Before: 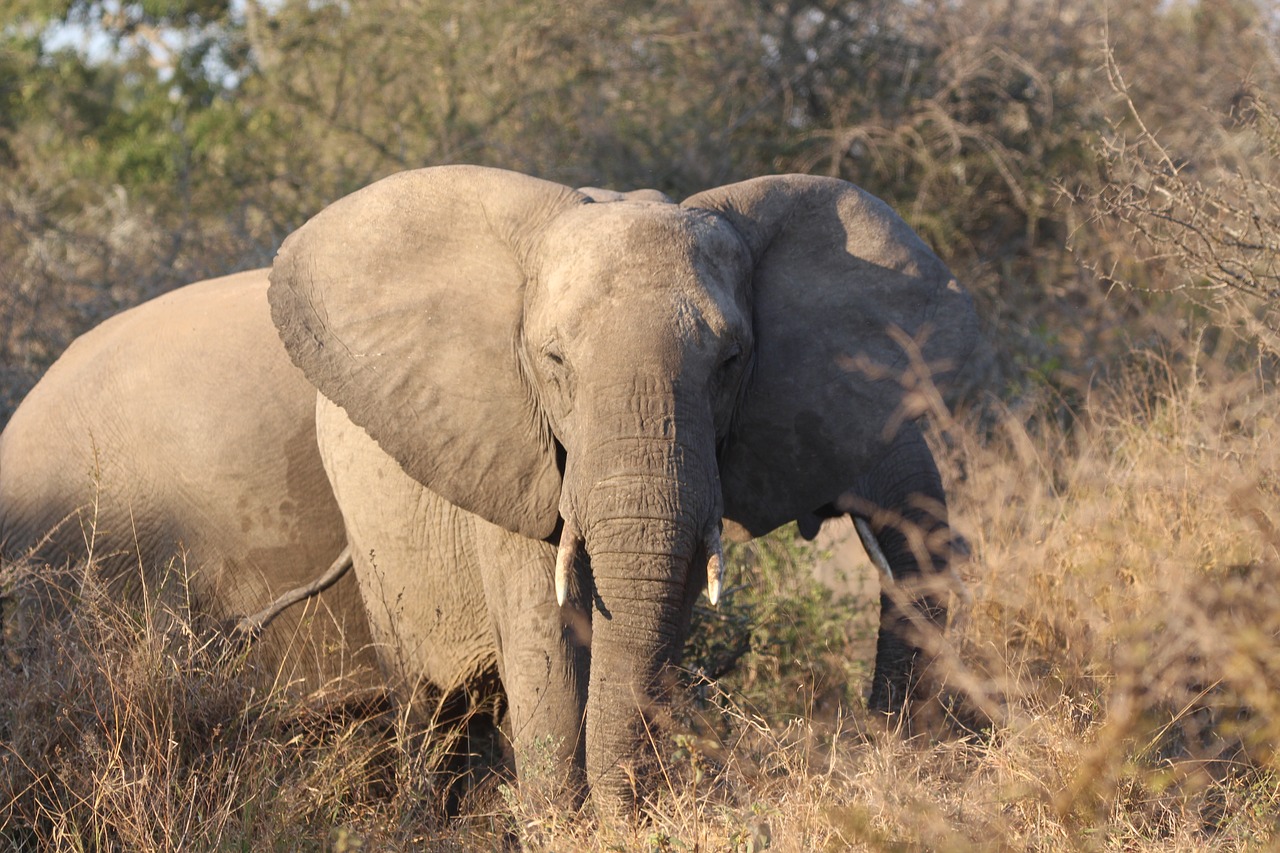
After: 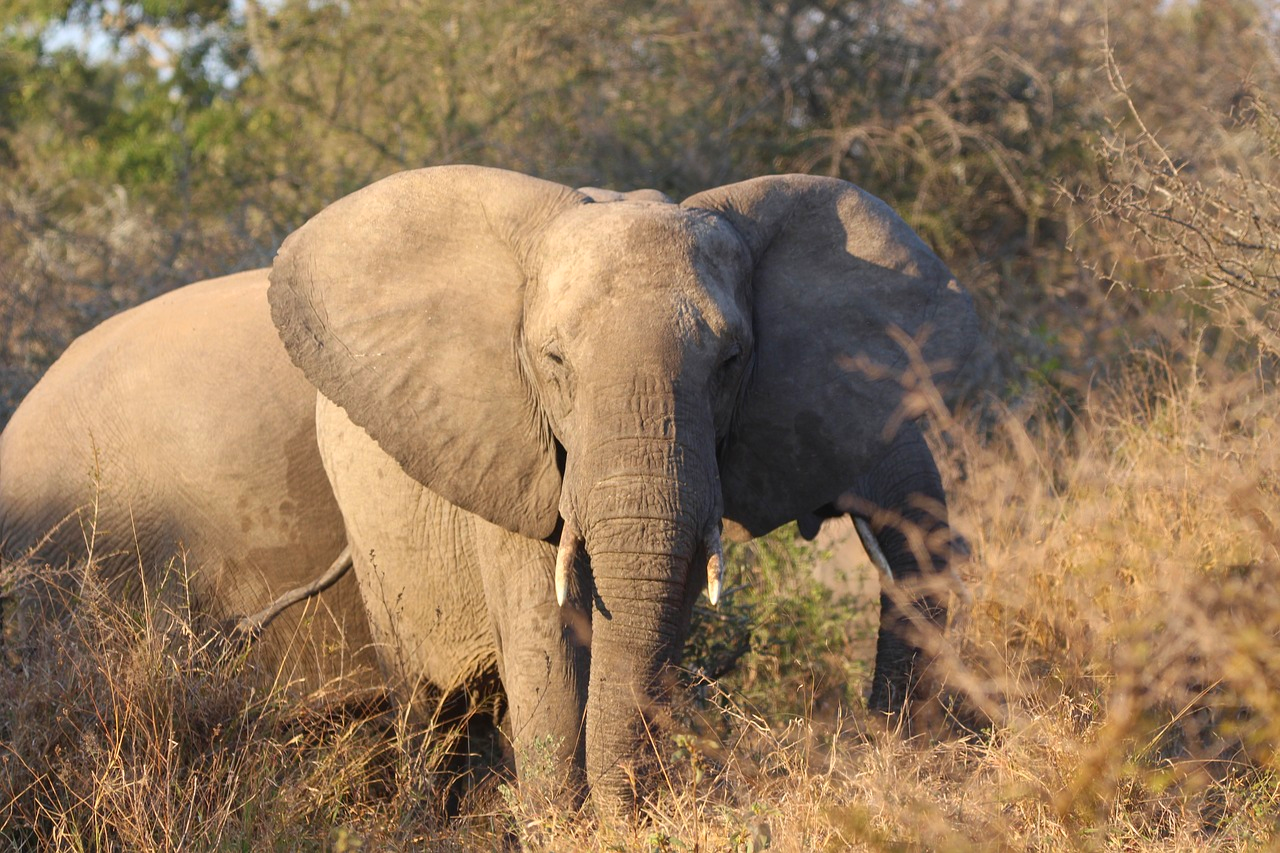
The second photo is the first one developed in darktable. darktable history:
exposure: compensate highlight preservation false
color correction: highlights b* 0.035, saturation 1.26
